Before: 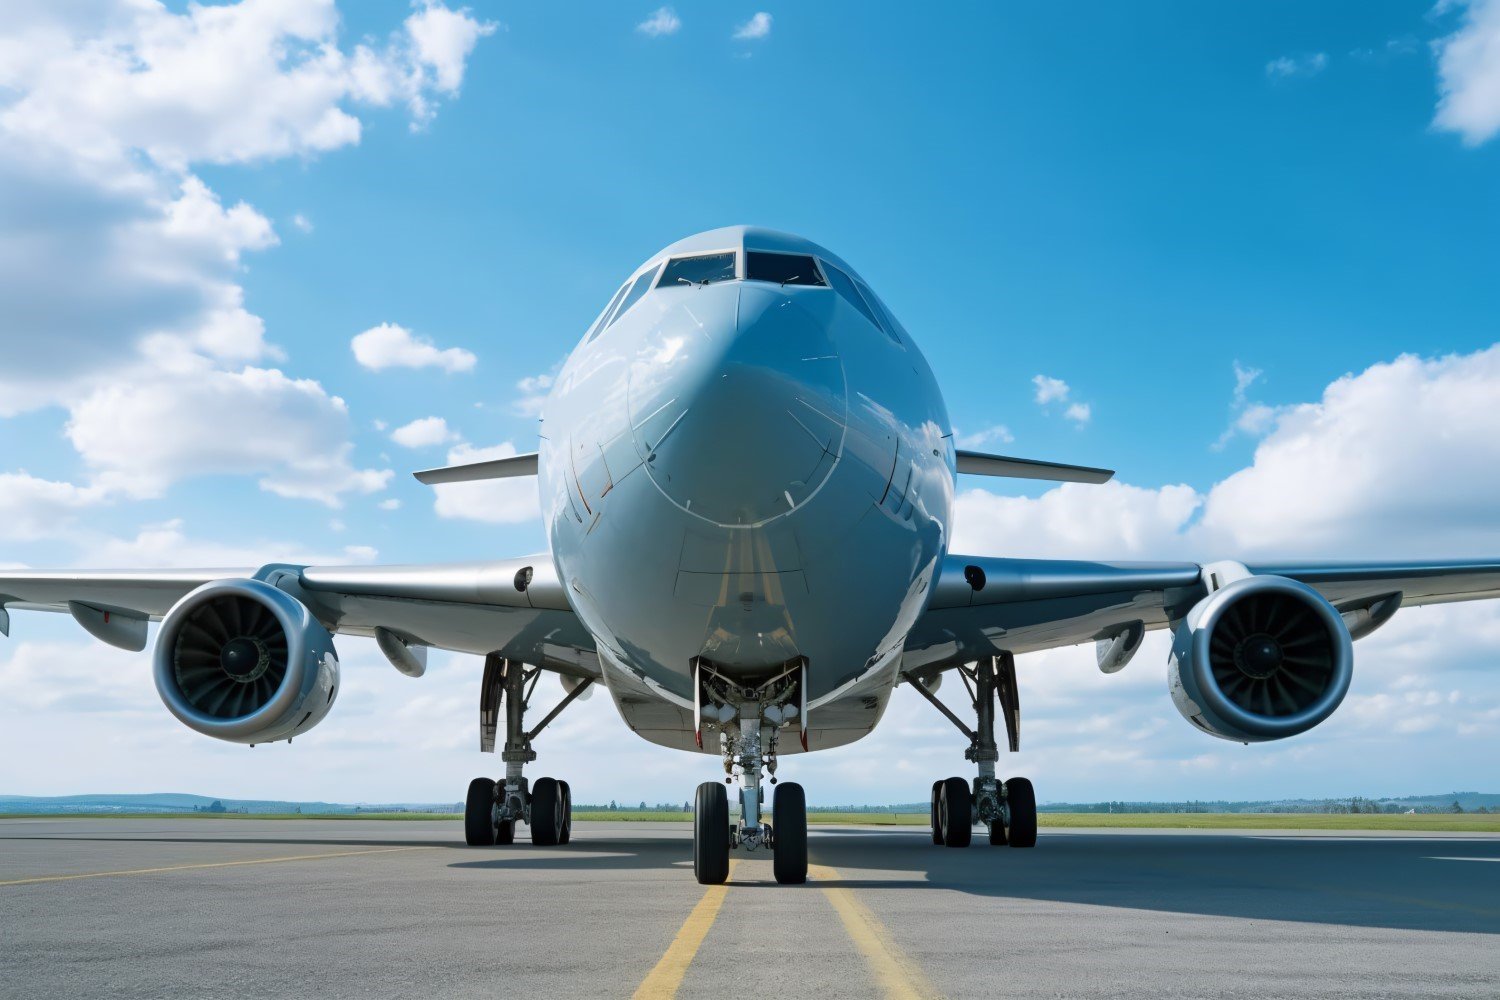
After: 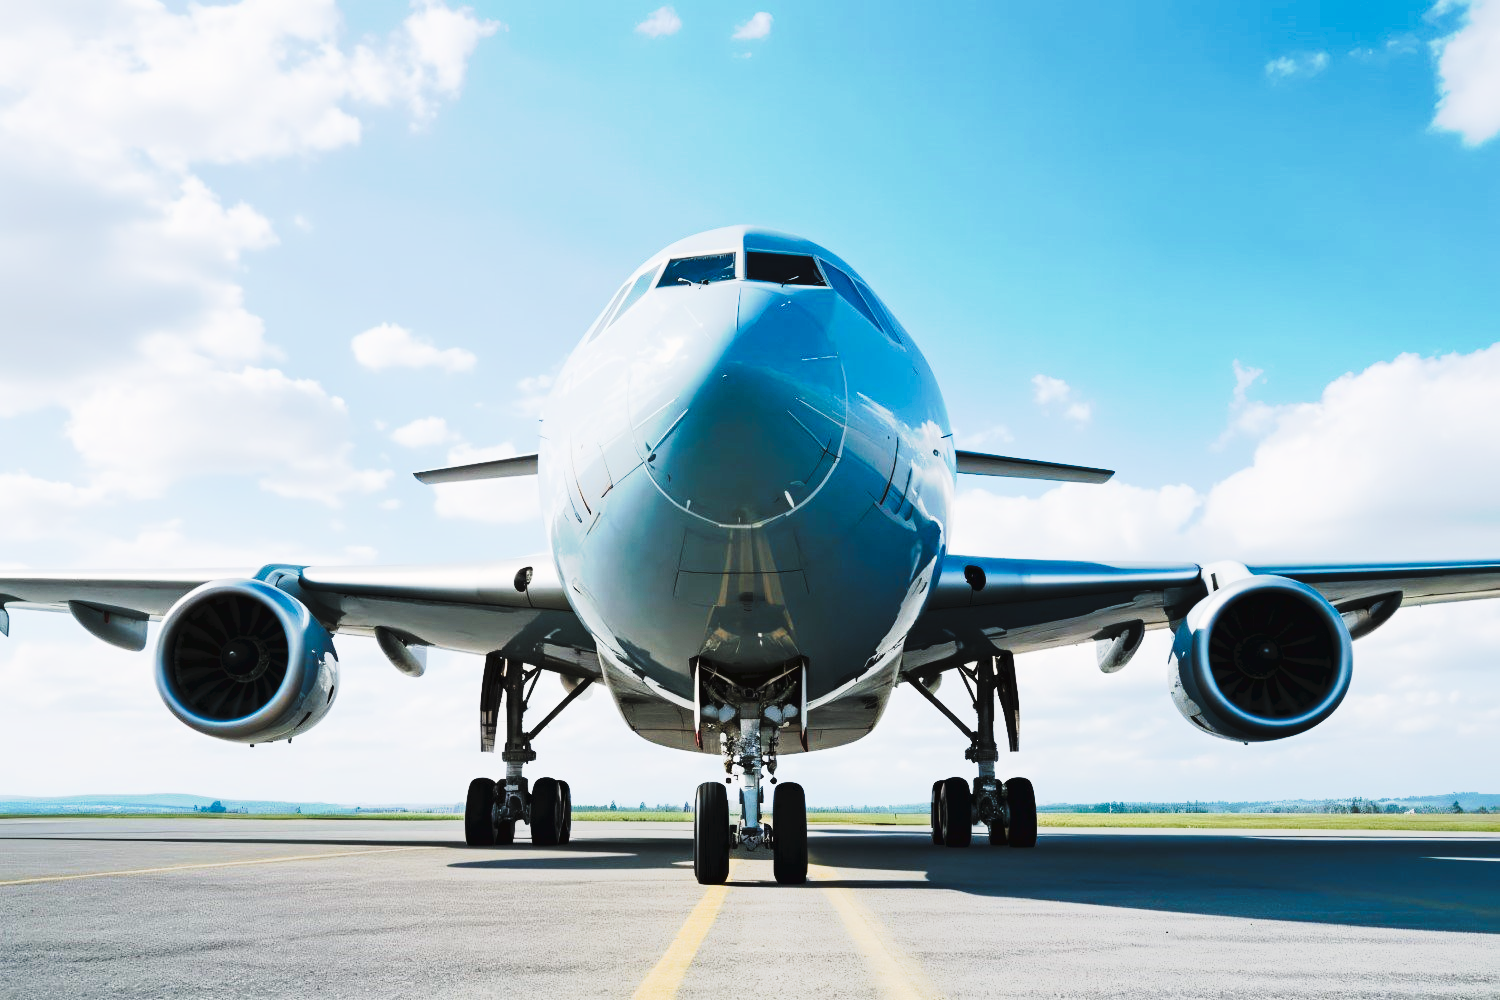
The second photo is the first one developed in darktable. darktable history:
tone curve: curves: ch0 [(0, 0) (0.003, 0.045) (0.011, 0.054) (0.025, 0.069) (0.044, 0.083) (0.069, 0.101) (0.1, 0.119) (0.136, 0.146) (0.177, 0.177) (0.224, 0.221) (0.277, 0.277) (0.335, 0.362) (0.399, 0.452) (0.468, 0.571) (0.543, 0.666) (0.623, 0.758) (0.709, 0.853) (0.801, 0.896) (0.898, 0.945) (1, 1)], preserve colors none
white balance: emerald 1
filmic rgb: black relative exposure -16 EV, white relative exposure 6.29 EV, hardness 5.1, contrast 1.35
color balance rgb: shadows lift › chroma 1%, shadows lift › hue 28.8°, power › hue 60°, highlights gain › chroma 1%, highlights gain › hue 60°, global offset › luminance 0.25%, perceptual saturation grading › highlights -20%, perceptual saturation grading › shadows 20%, perceptual brilliance grading › highlights 10%, perceptual brilliance grading › shadows -5%, global vibrance 19.67%
